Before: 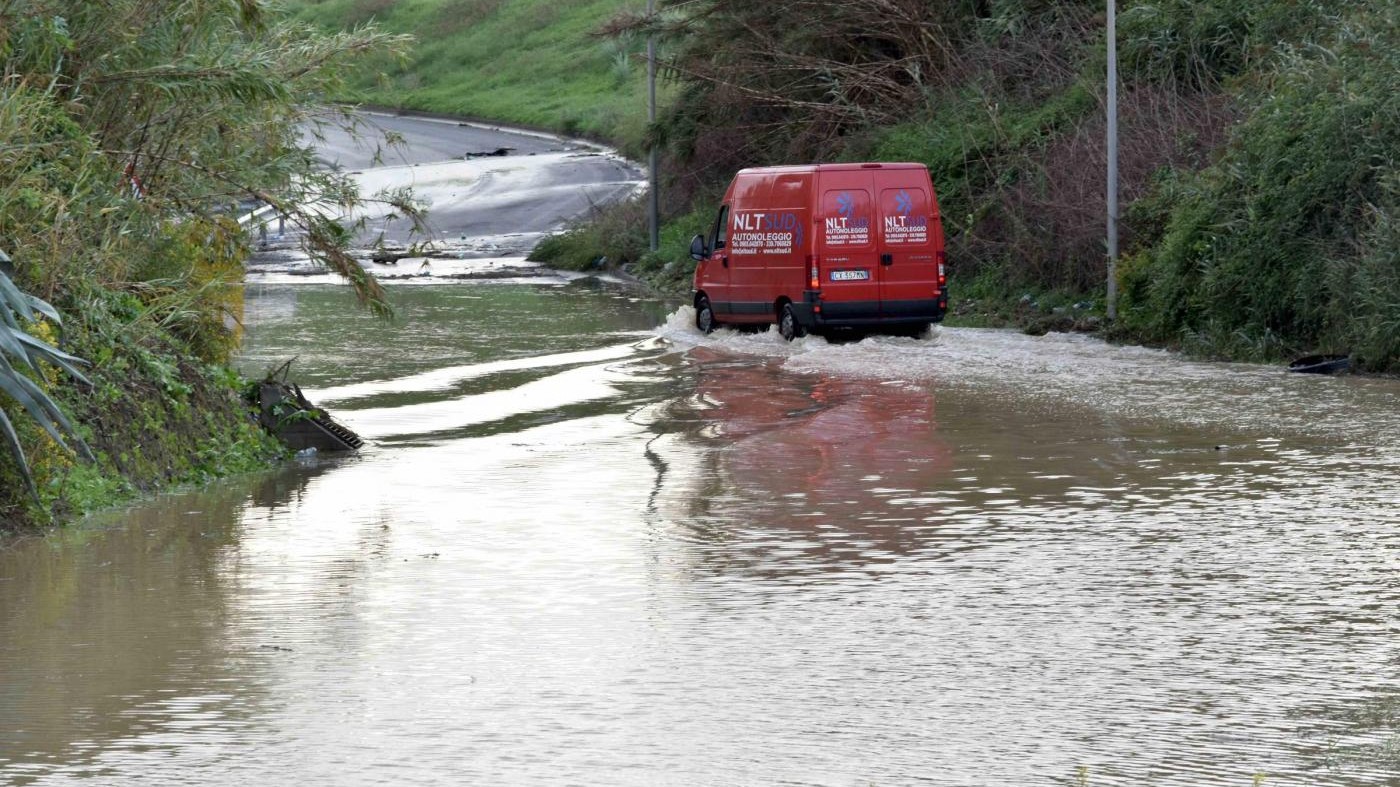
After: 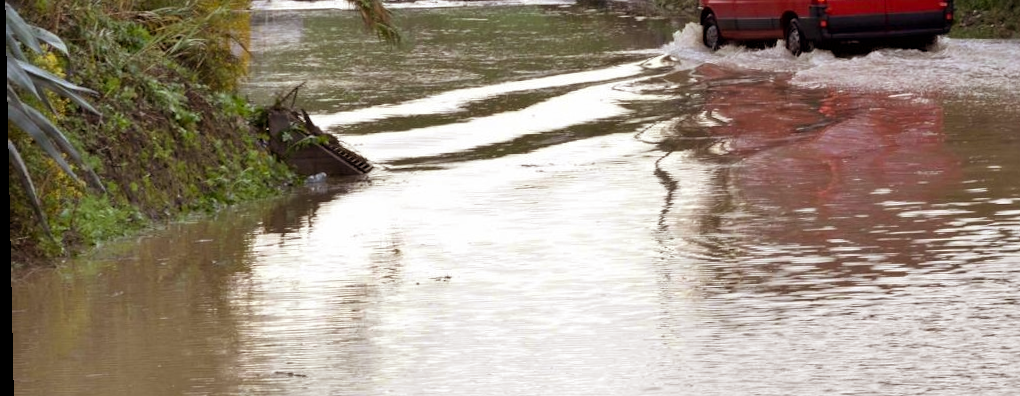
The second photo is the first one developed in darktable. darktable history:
rotate and perspective: rotation -1.24°, automatic cropping off
rgb levels: mode RGB, independent channels, levels [[0, 0.5, 1], [0, 0.521, 1], [0, 0.536, 1]]
crop: top 36.498%, right 27.964%, bottom 14.995%
